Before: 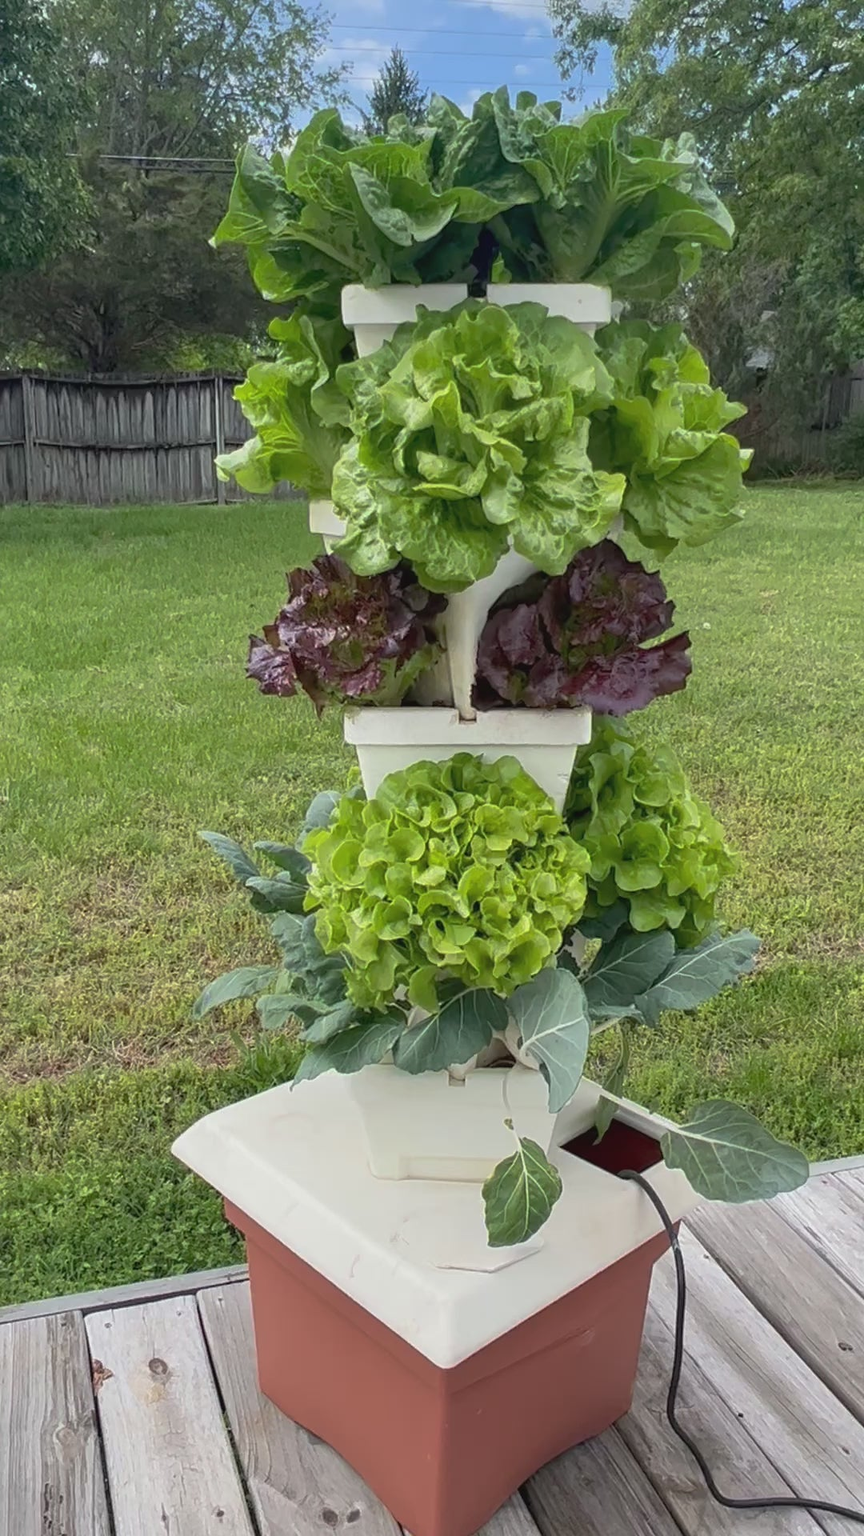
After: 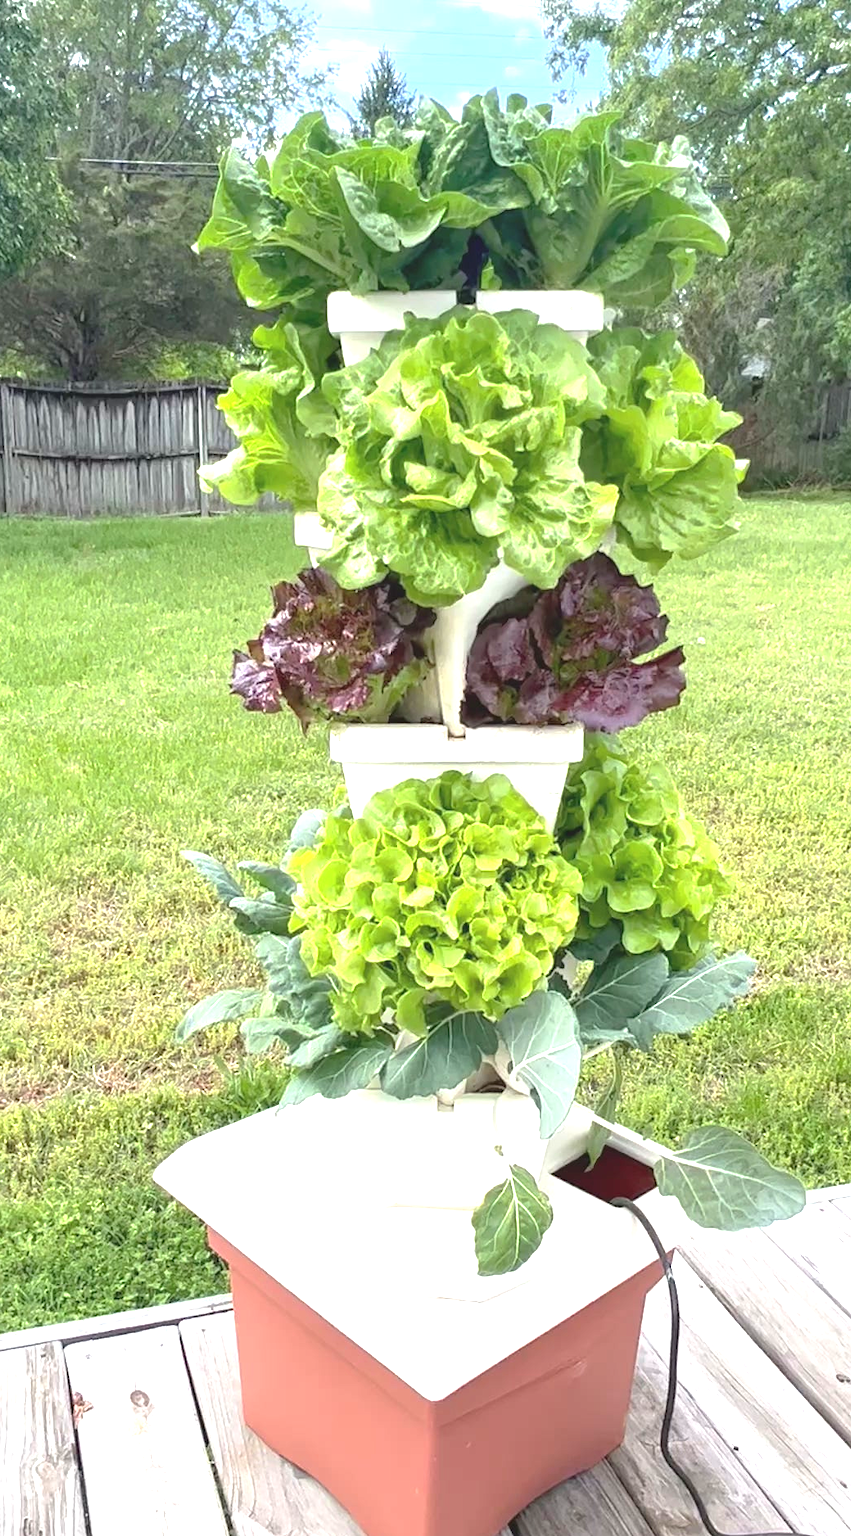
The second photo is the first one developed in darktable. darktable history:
crop and rotate: left 2.536%, right 1.107%, bottom 2.246%
exposure: black level correction 0, exposure 1.45 EV, compensate exposure bias true, compensate highlight preservation false
